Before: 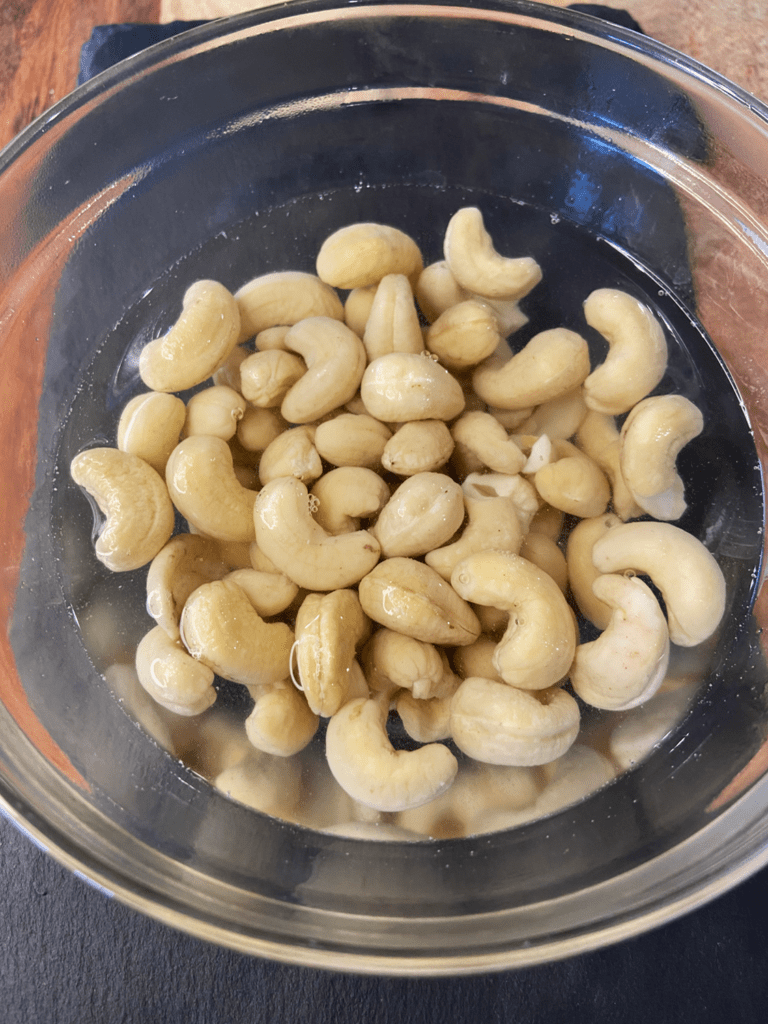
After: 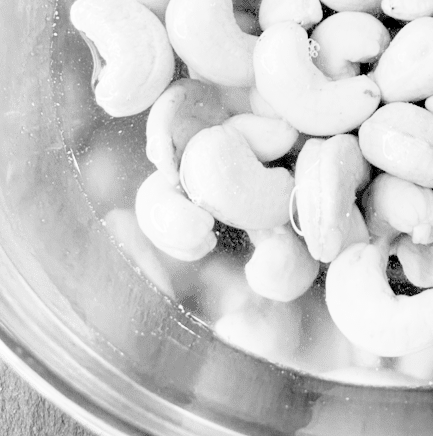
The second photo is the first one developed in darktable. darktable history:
crop: top 44.483%, right 43.593%, bottom 12.892%
monochrome: on, module defaults
rgb levels: preserve colors sum RGB, levels [[0.038, 0.433, 0.934], [0, 0.5, 1], [0, 0.5, 1]]
color zones: curves: ch1 [(0.113, 0.438) (0.75, 0.5)]; ch2 [(0.12, 0.526) (0.75, 0.5)]
base curve: curves: ch0 [(0, 0) (0.028, 0.03) (0.105, 0.232) (0.387, 0.748) (0.754, 0.968) (1, 1)], fusion 1, exposure shift 0.576, preserve colors none
